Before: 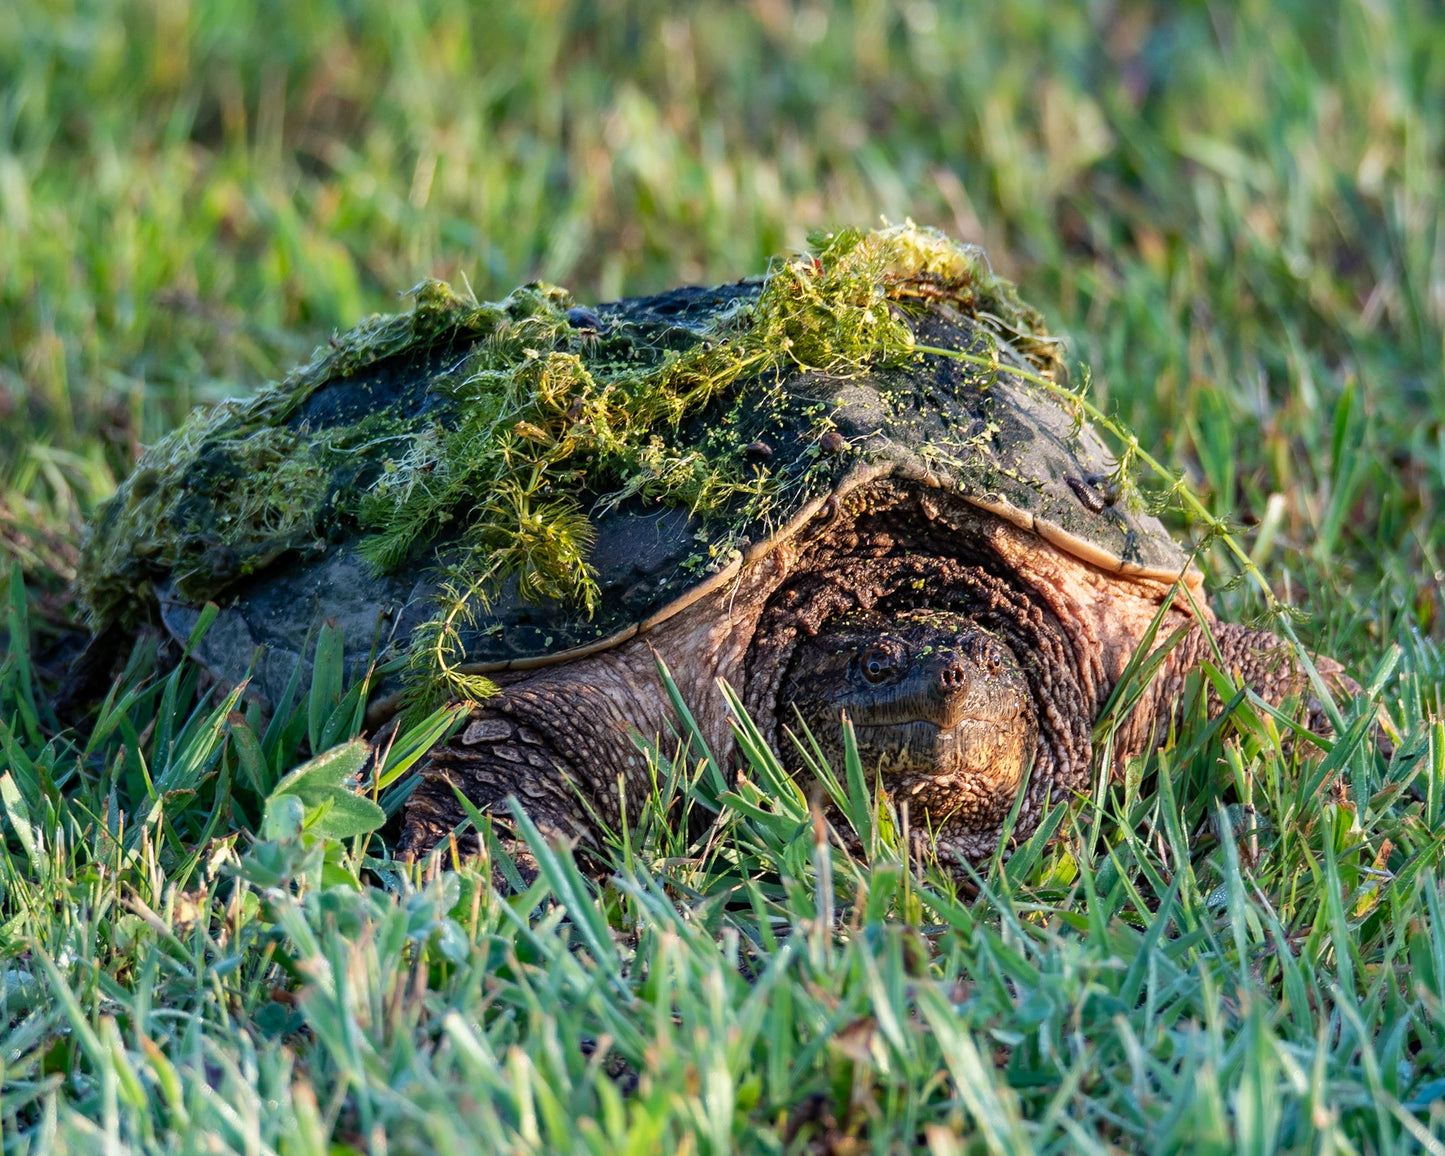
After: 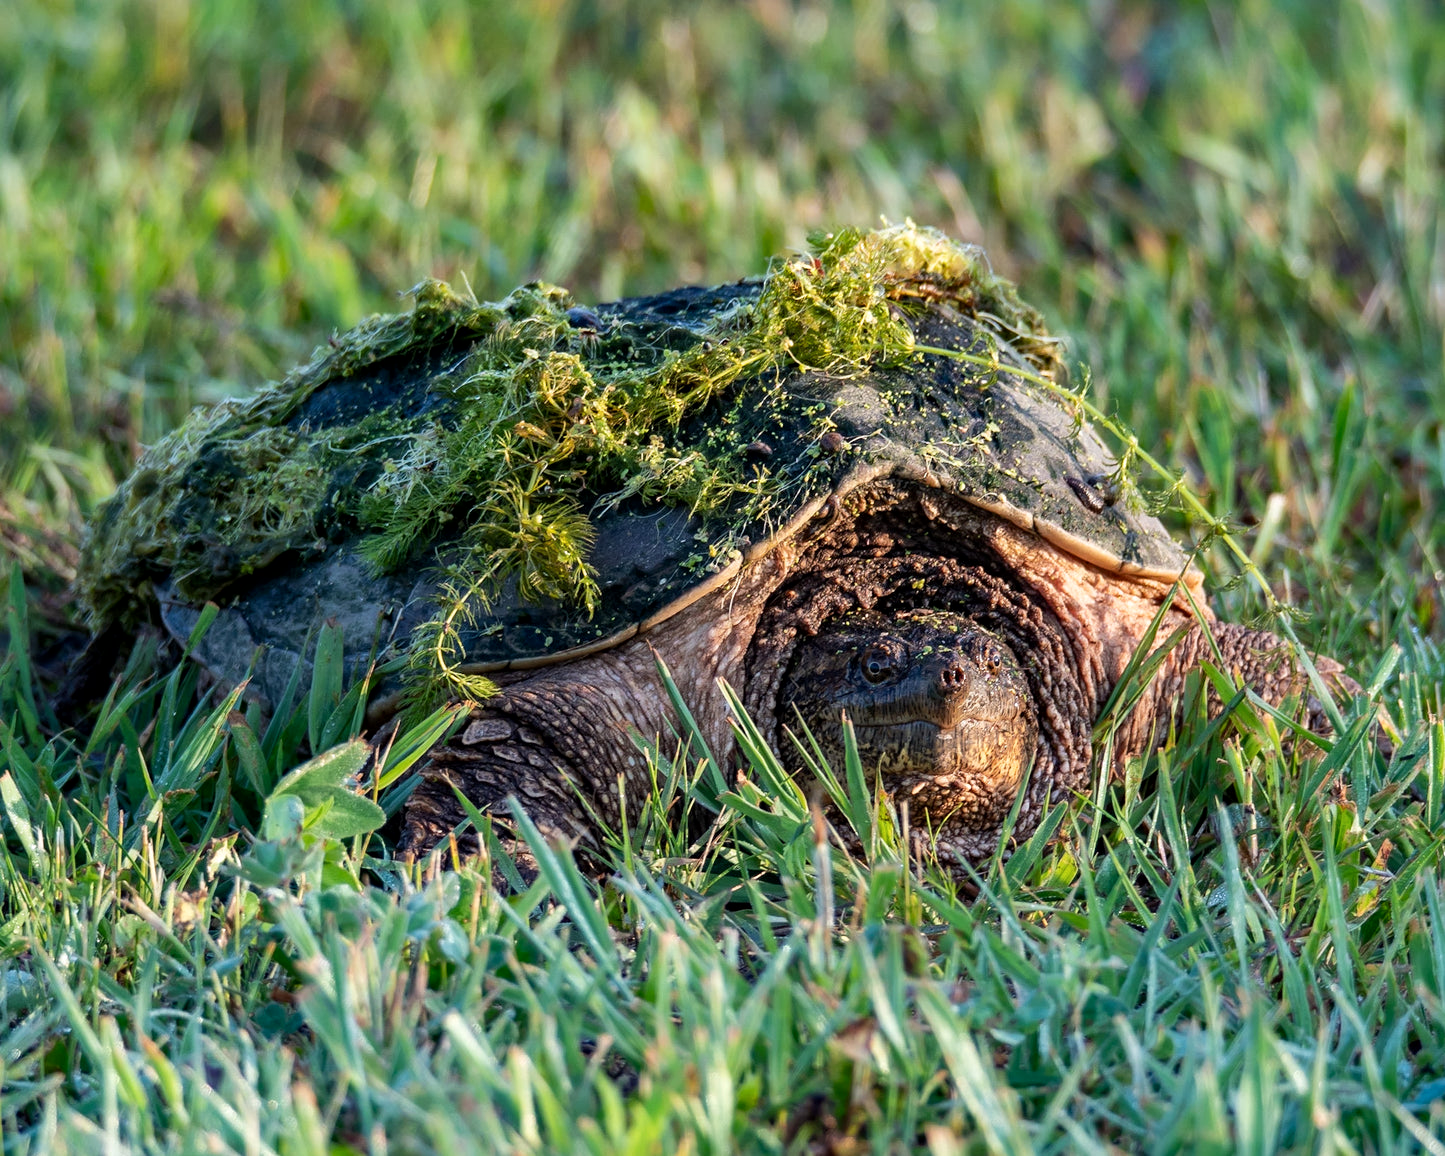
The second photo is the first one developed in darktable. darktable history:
local contrast: mode bilateral grid, contrast 21, coarseness 50, detail 120%, midtone range 0.2
